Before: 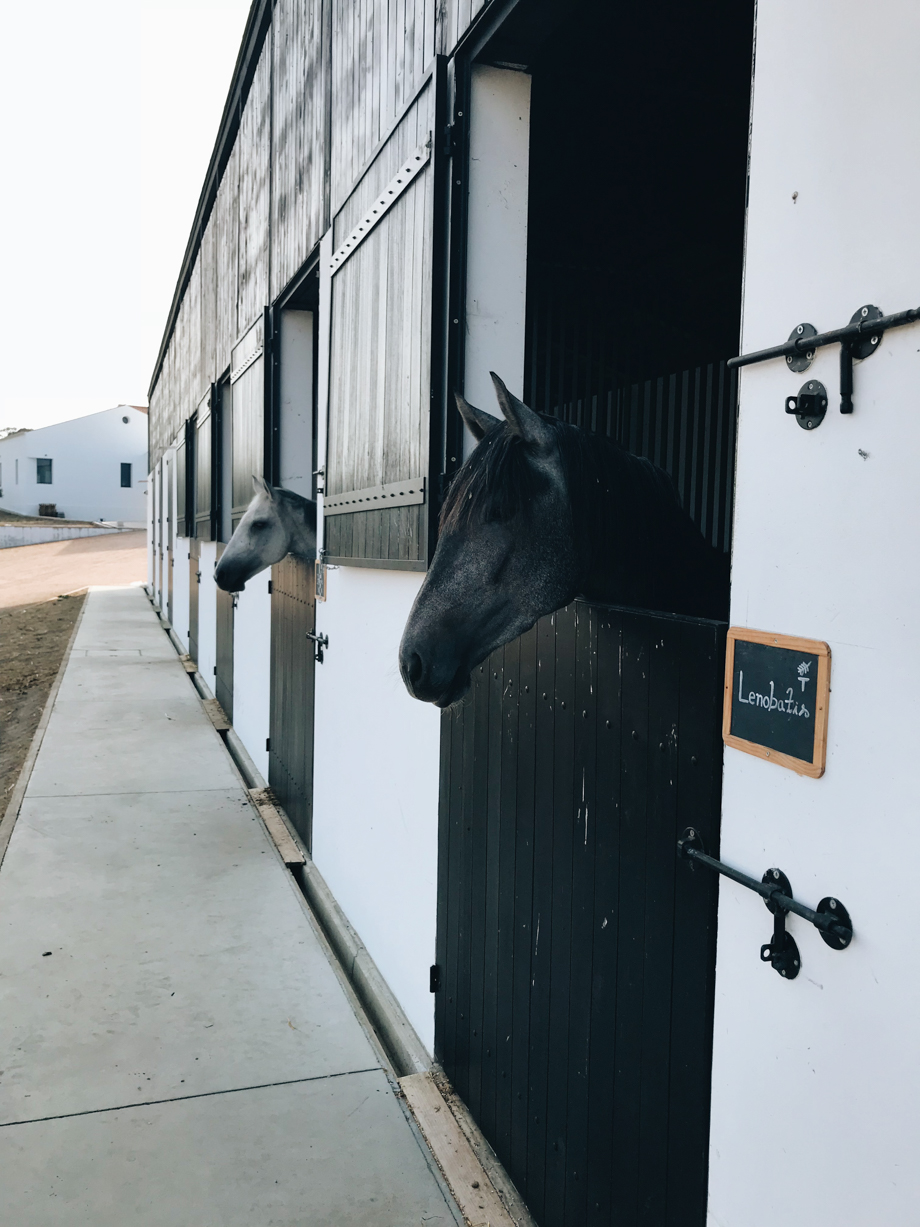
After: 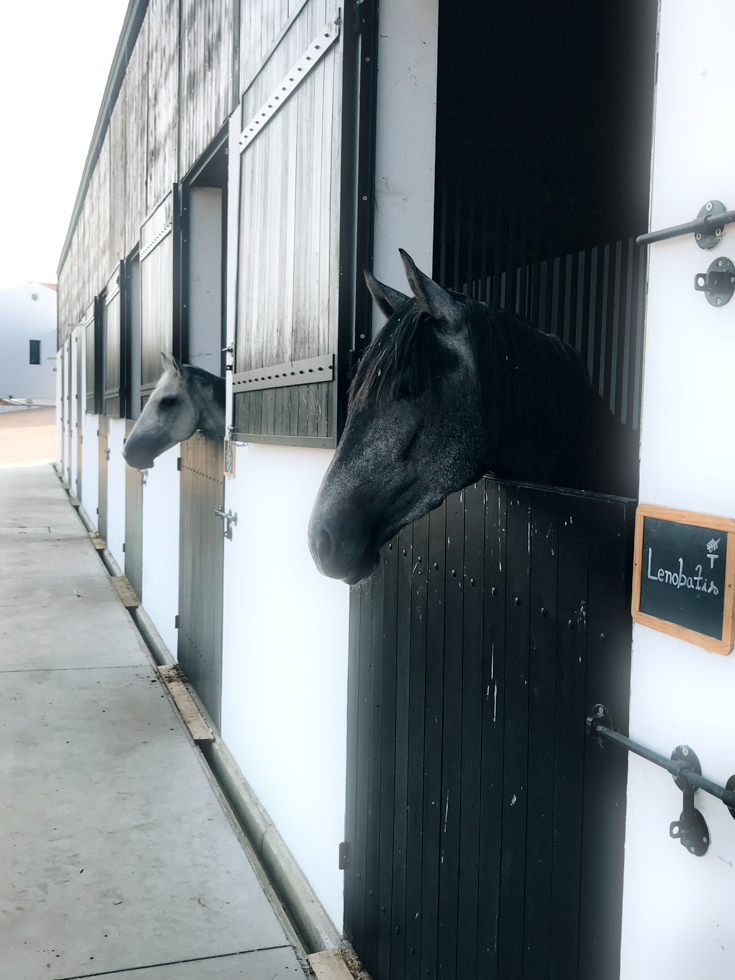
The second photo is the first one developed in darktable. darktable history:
local contrast: mode bilateral grid, contrast 20, coarseness 50, detail 159%, midtone range 0.2
crop and rotate: left 10.071%, top 10.071%, right 10.02%, bottom 10.02%
bloom: size 5%, threshold 95%, strength 15%
